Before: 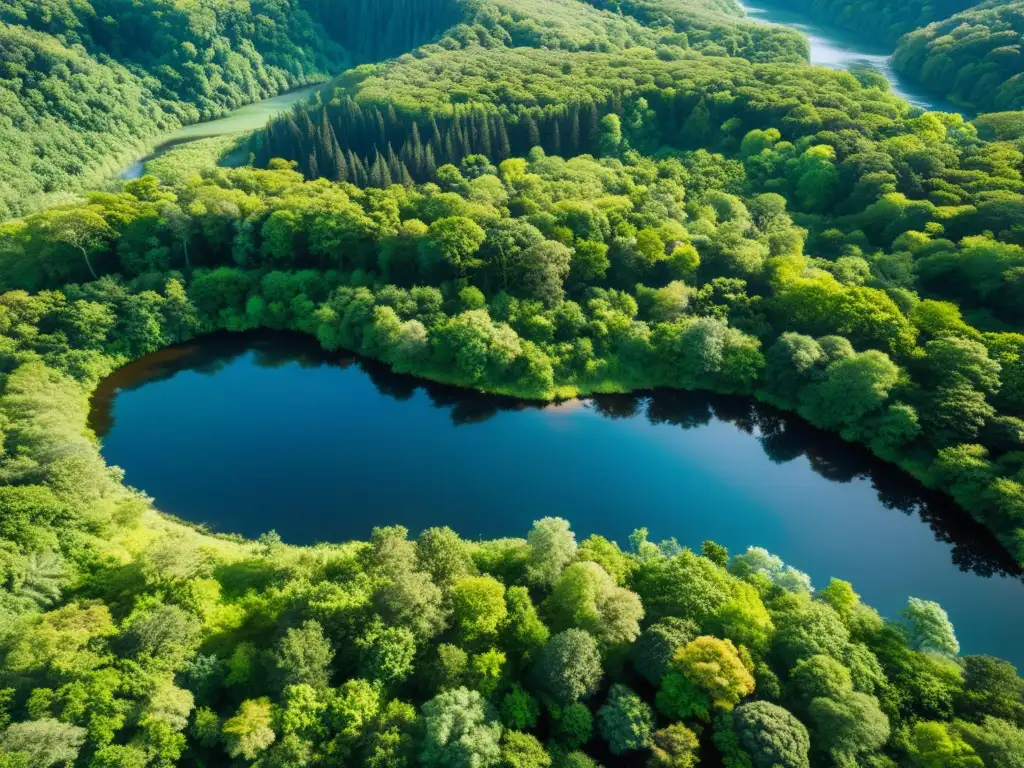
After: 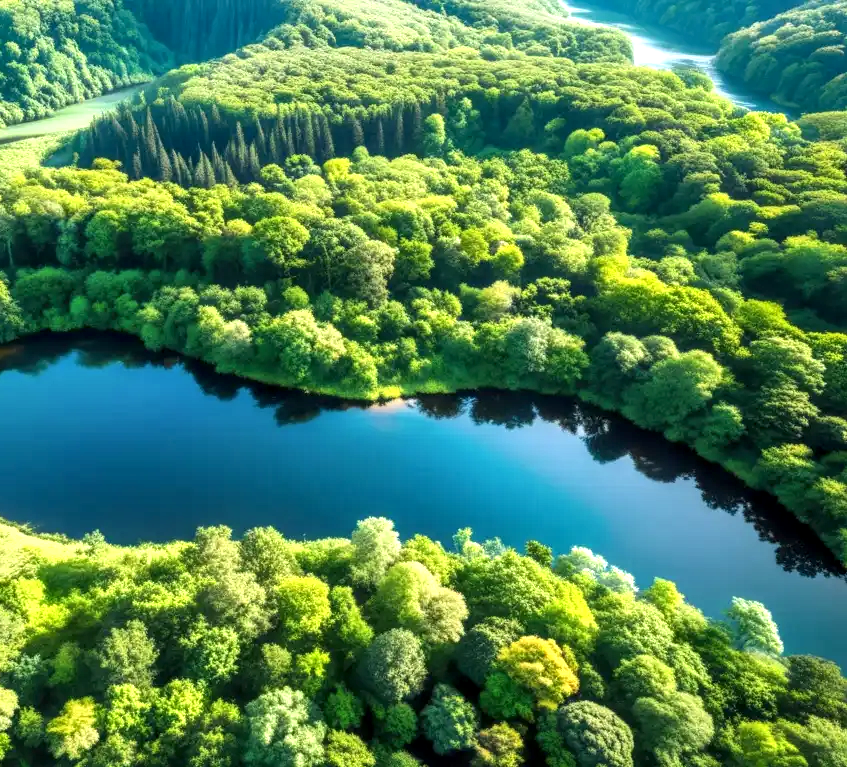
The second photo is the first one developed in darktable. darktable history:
exposure: exposure 0.728 EV, compensate highlight preservation false
crop: left 17.268%, bottom 0.044%
local contrast: detail 130%
